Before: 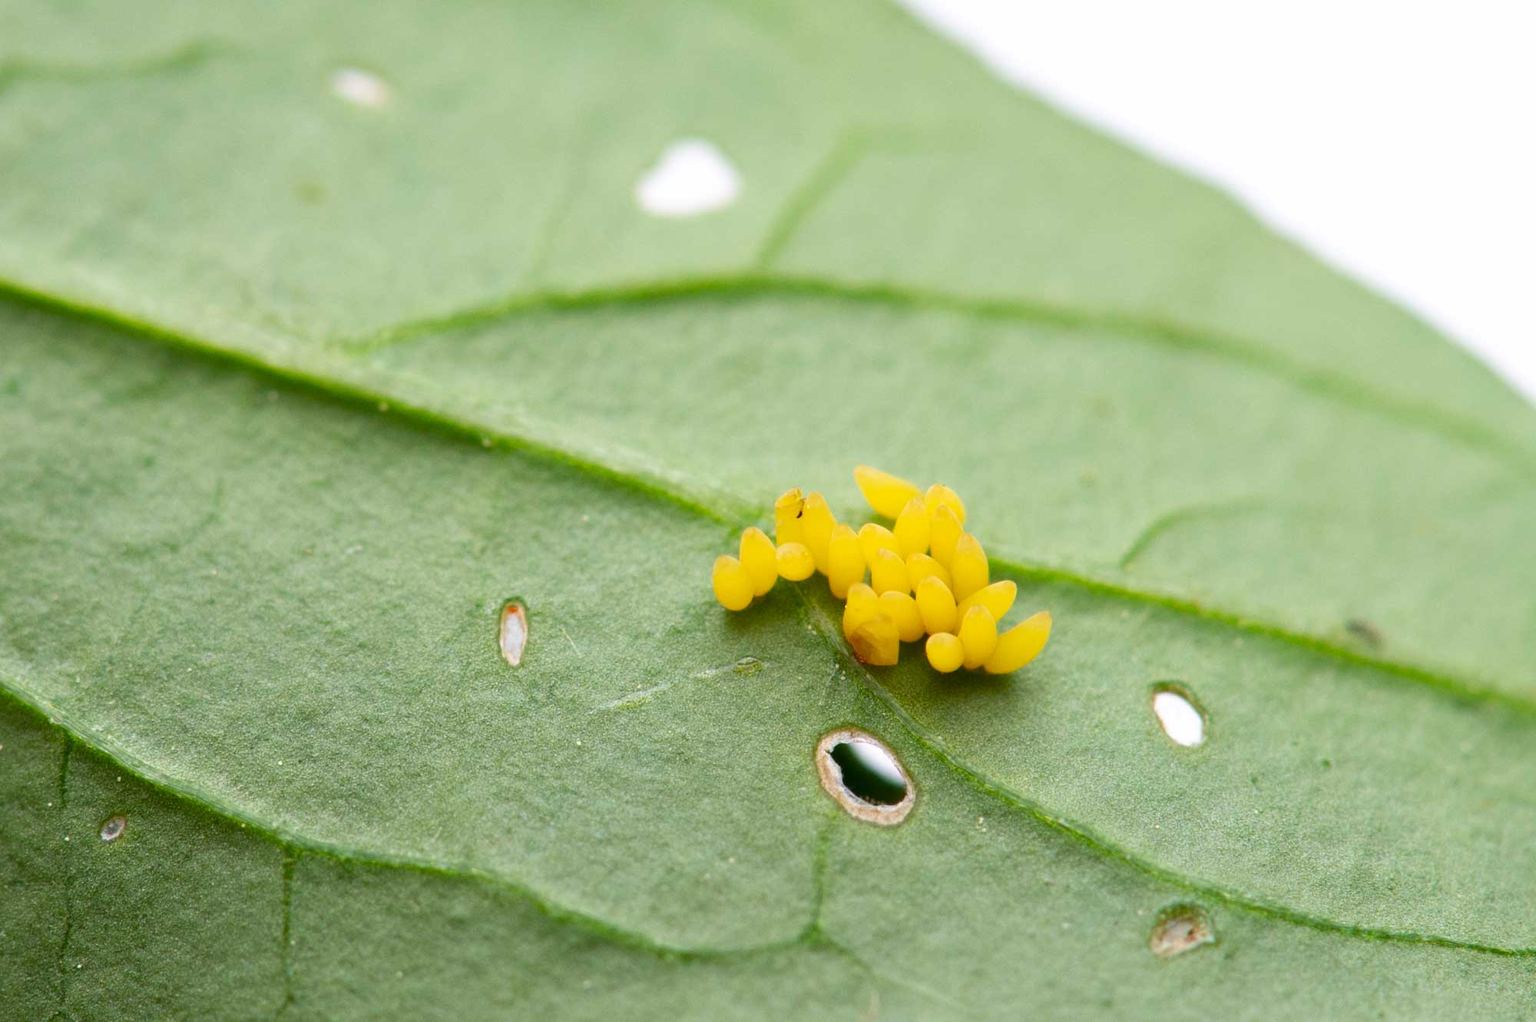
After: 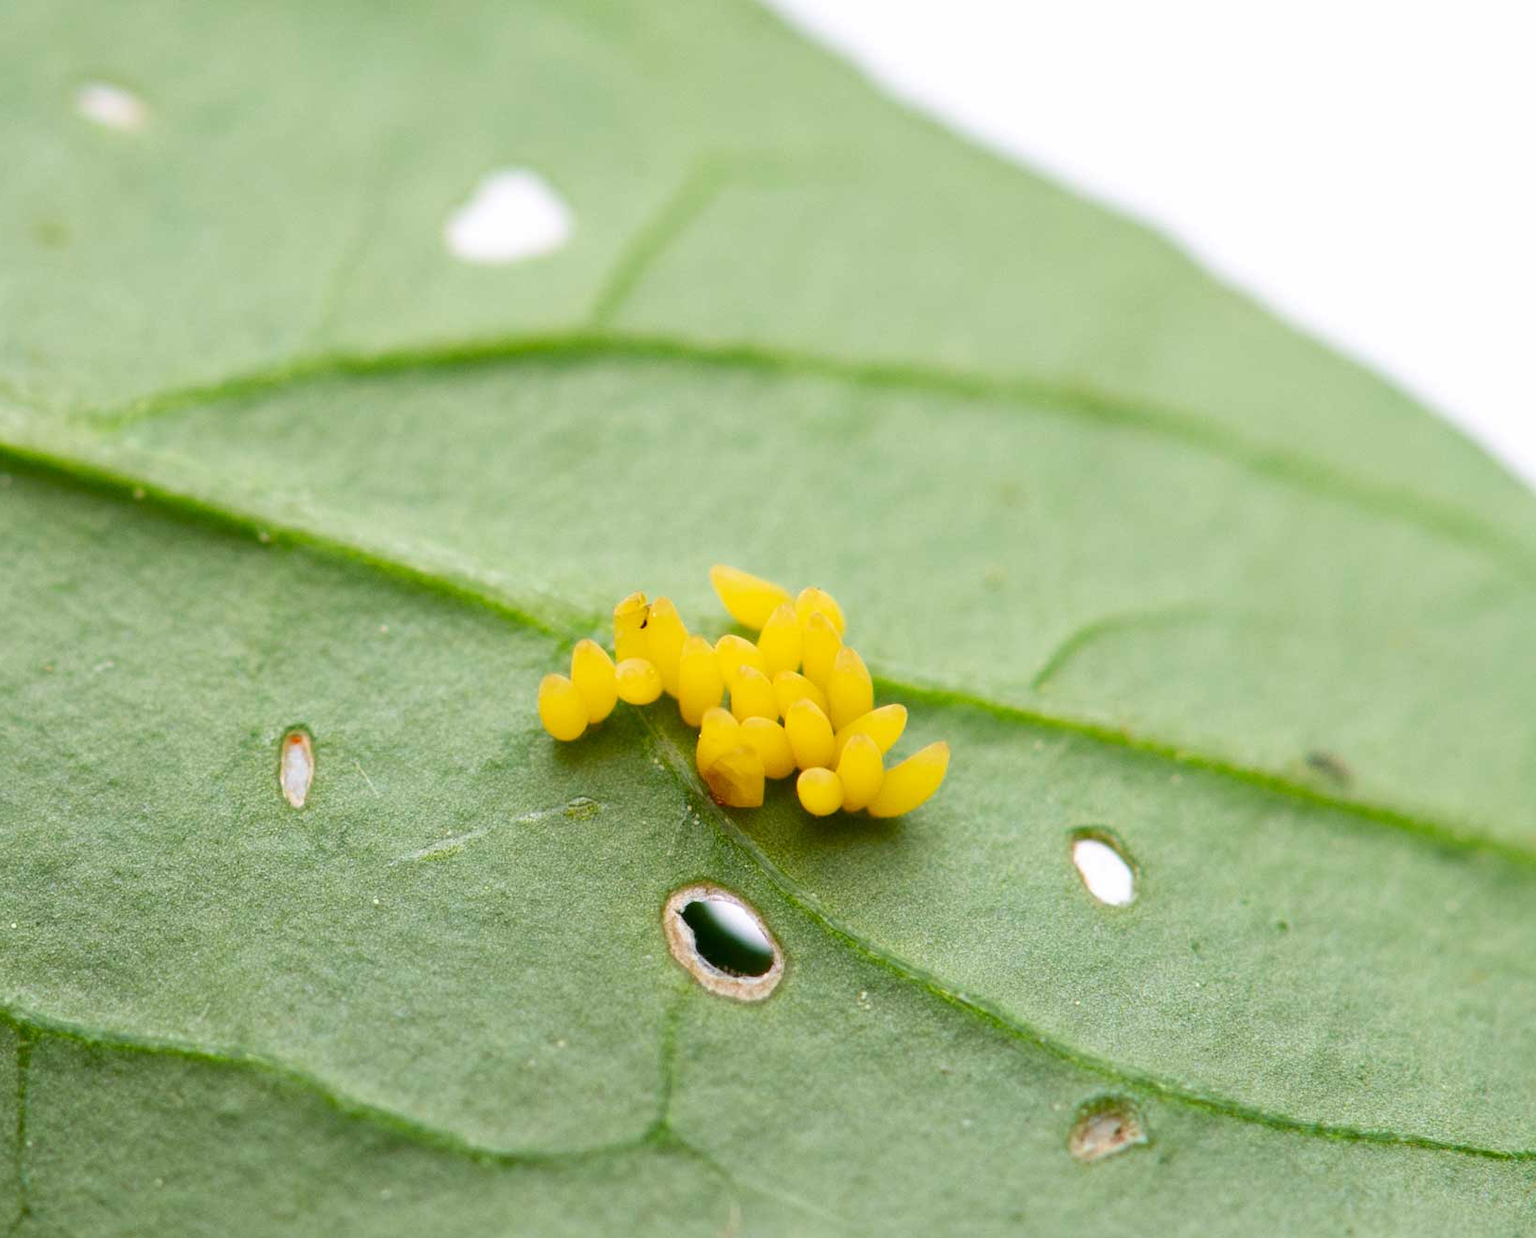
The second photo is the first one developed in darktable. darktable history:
crop: left 17.514%, bottom 0.045%
